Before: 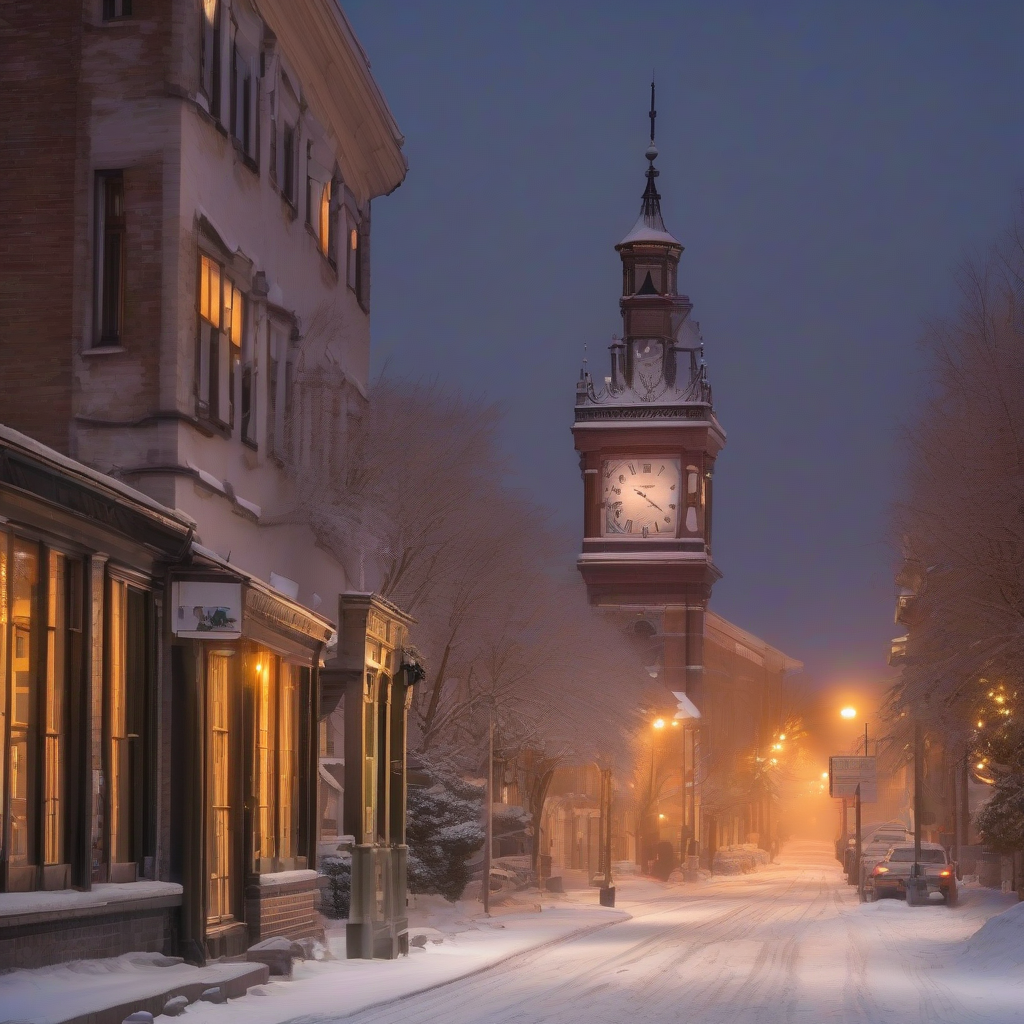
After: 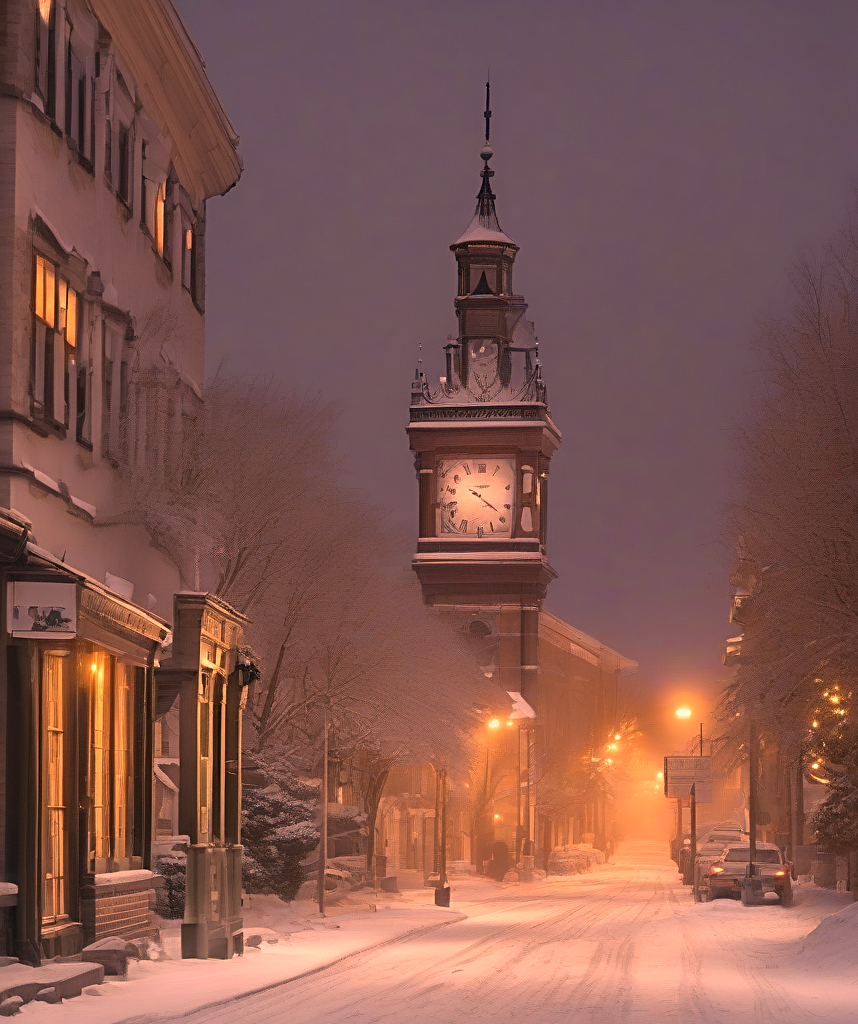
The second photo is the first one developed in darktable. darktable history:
crop: left 16.145%
color correction: highlights a* 40, highlights b* 40, saturation 0.69
sharpen: radius 3.119
exposure: exposure 0.207 EV, compensate highlight preservation false
